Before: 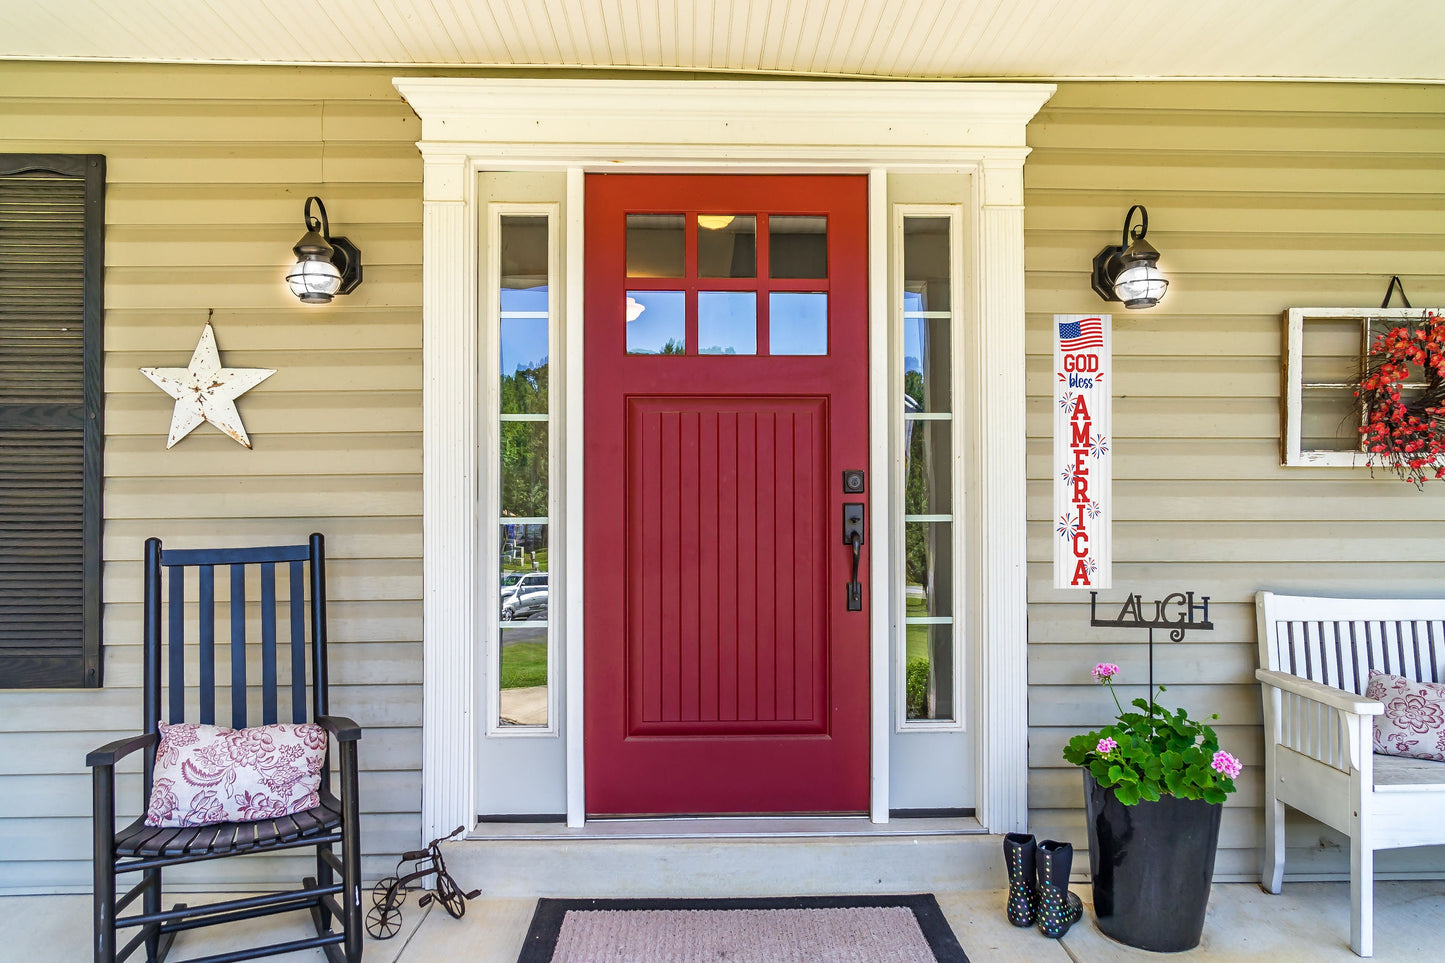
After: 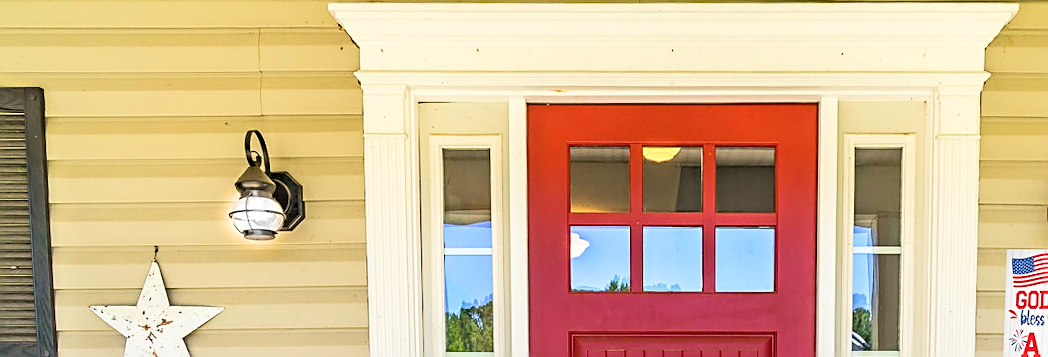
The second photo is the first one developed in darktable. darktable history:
rotate and perspective: rotation 0.074°, lens shift (vertical) 0.096, lens shift (horizontal) -0.041, crop left 0.043, crop right 0.952, crop top 0.024, crop bottom 0.979
crop: left 0.579%, top 7.627%, right 23.167%, bottom 54.275%
tone curve: curves: ch0 [(0, 0) (0.004, 0.001) (0.133, 0.16) (0.325, 0.399) (0.475, 0.588) (0.832, 0.903) (1, 1)], color space Lab, linked channels, preserve colors none
sharpen: on, module defaults
